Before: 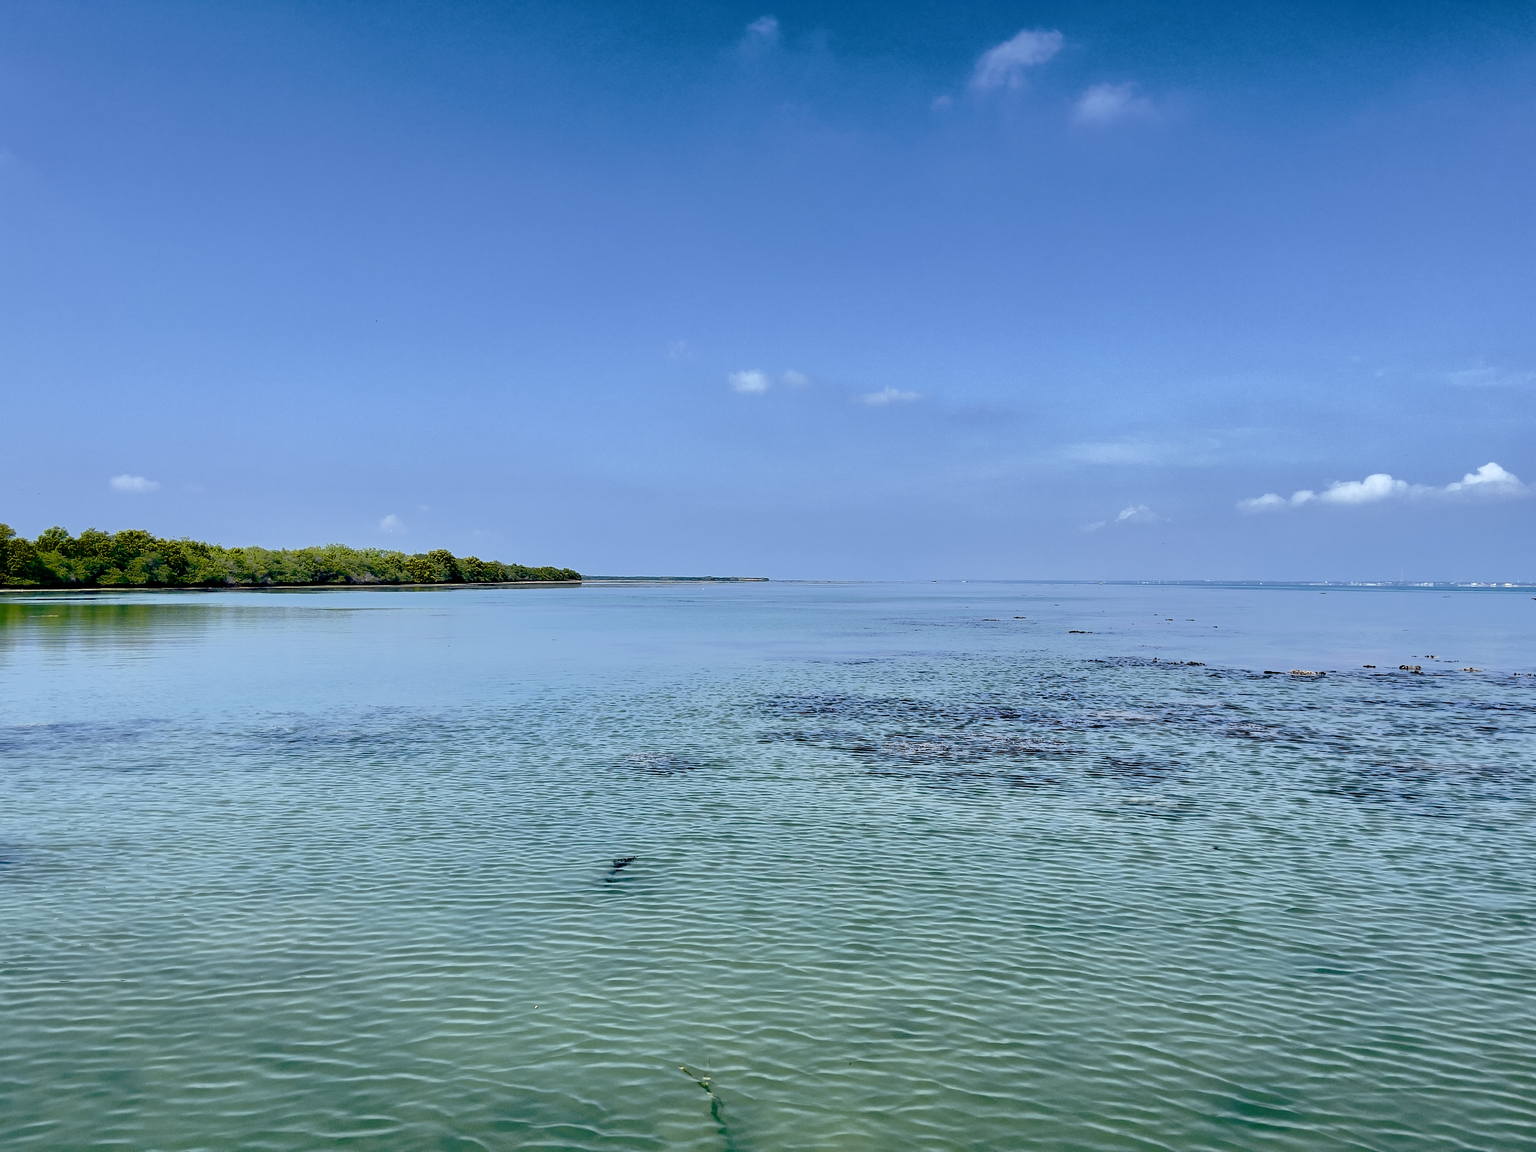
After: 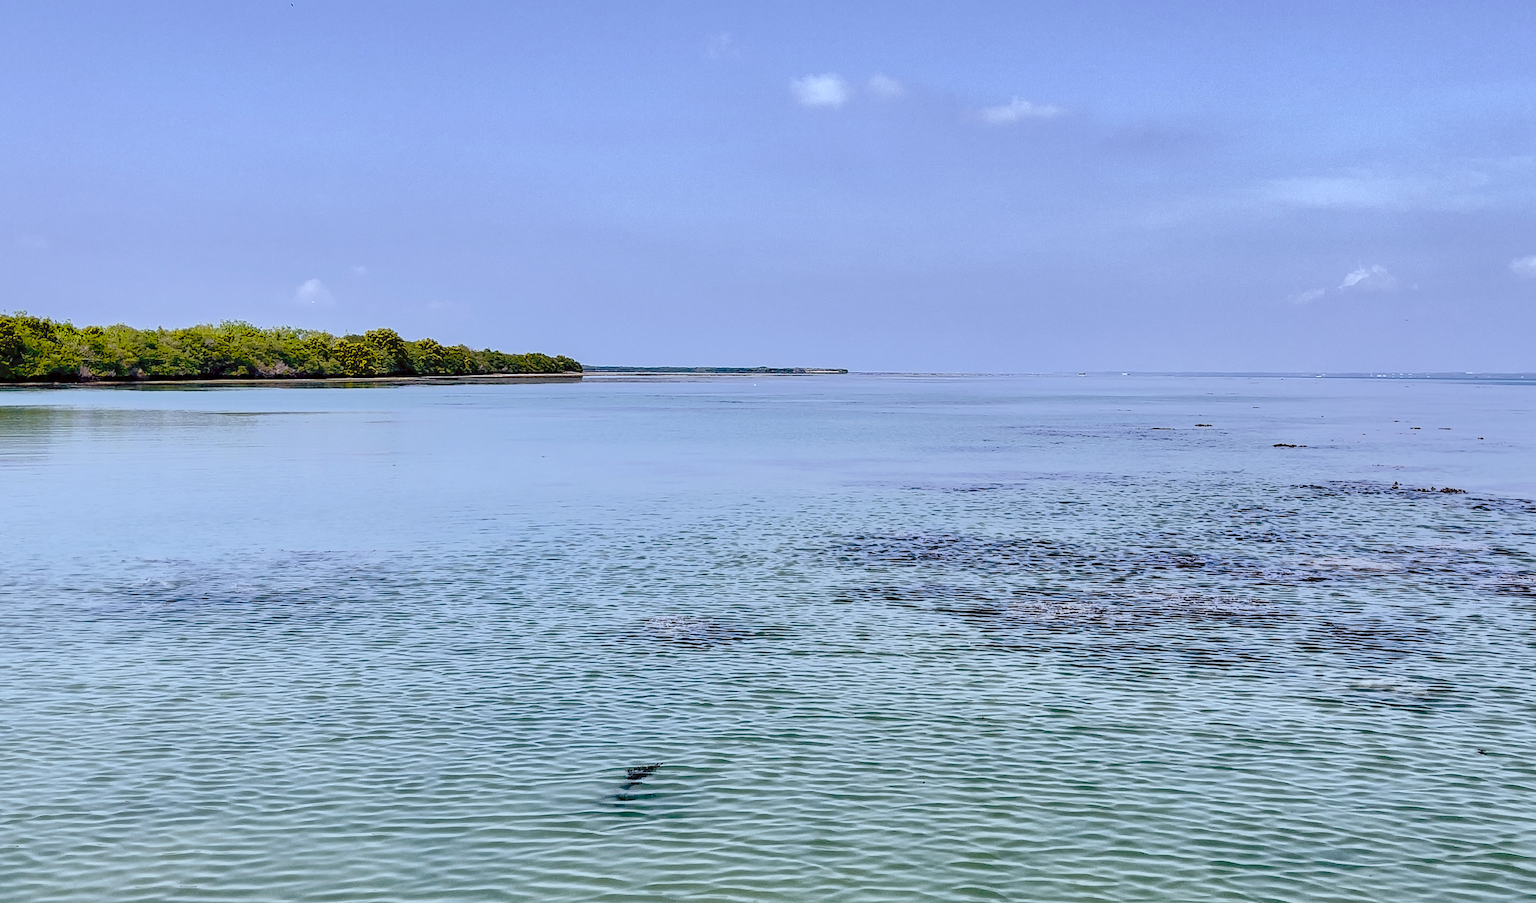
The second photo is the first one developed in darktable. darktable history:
white balance: red 0.984, blue 1.059
rgb levels: mode RGB, independent channels, levels [[0, 0.5, 1], [0, 0.521, 1], [0, 0.536, 1]]
crop: left 11.123%, top 27.61%, right 18.3%, bottom 17.034%
local contrast: on, module defaults
tone curve: curves: ch0 [(0, 0) (0.003, 0.068) (0.011, 0.079) (0.025, 0.092) (0.044, 0.107) (0.069, 0.121) (0.1, 0.134) (0.136, 0.16) (0.177, 0.198) (0.224, 0.242) (0.277, 0.312) (0.335, 0.384) (0.399, 0.461) (0.468, 0.539) (0.543, 0.622) (0.623, 0.691) (0.709, 0.763) (0.801, 0.833) (0.898, 0.909) (1, 1)], preserve colors none
contrast brightness saturation: saturation -0.05
